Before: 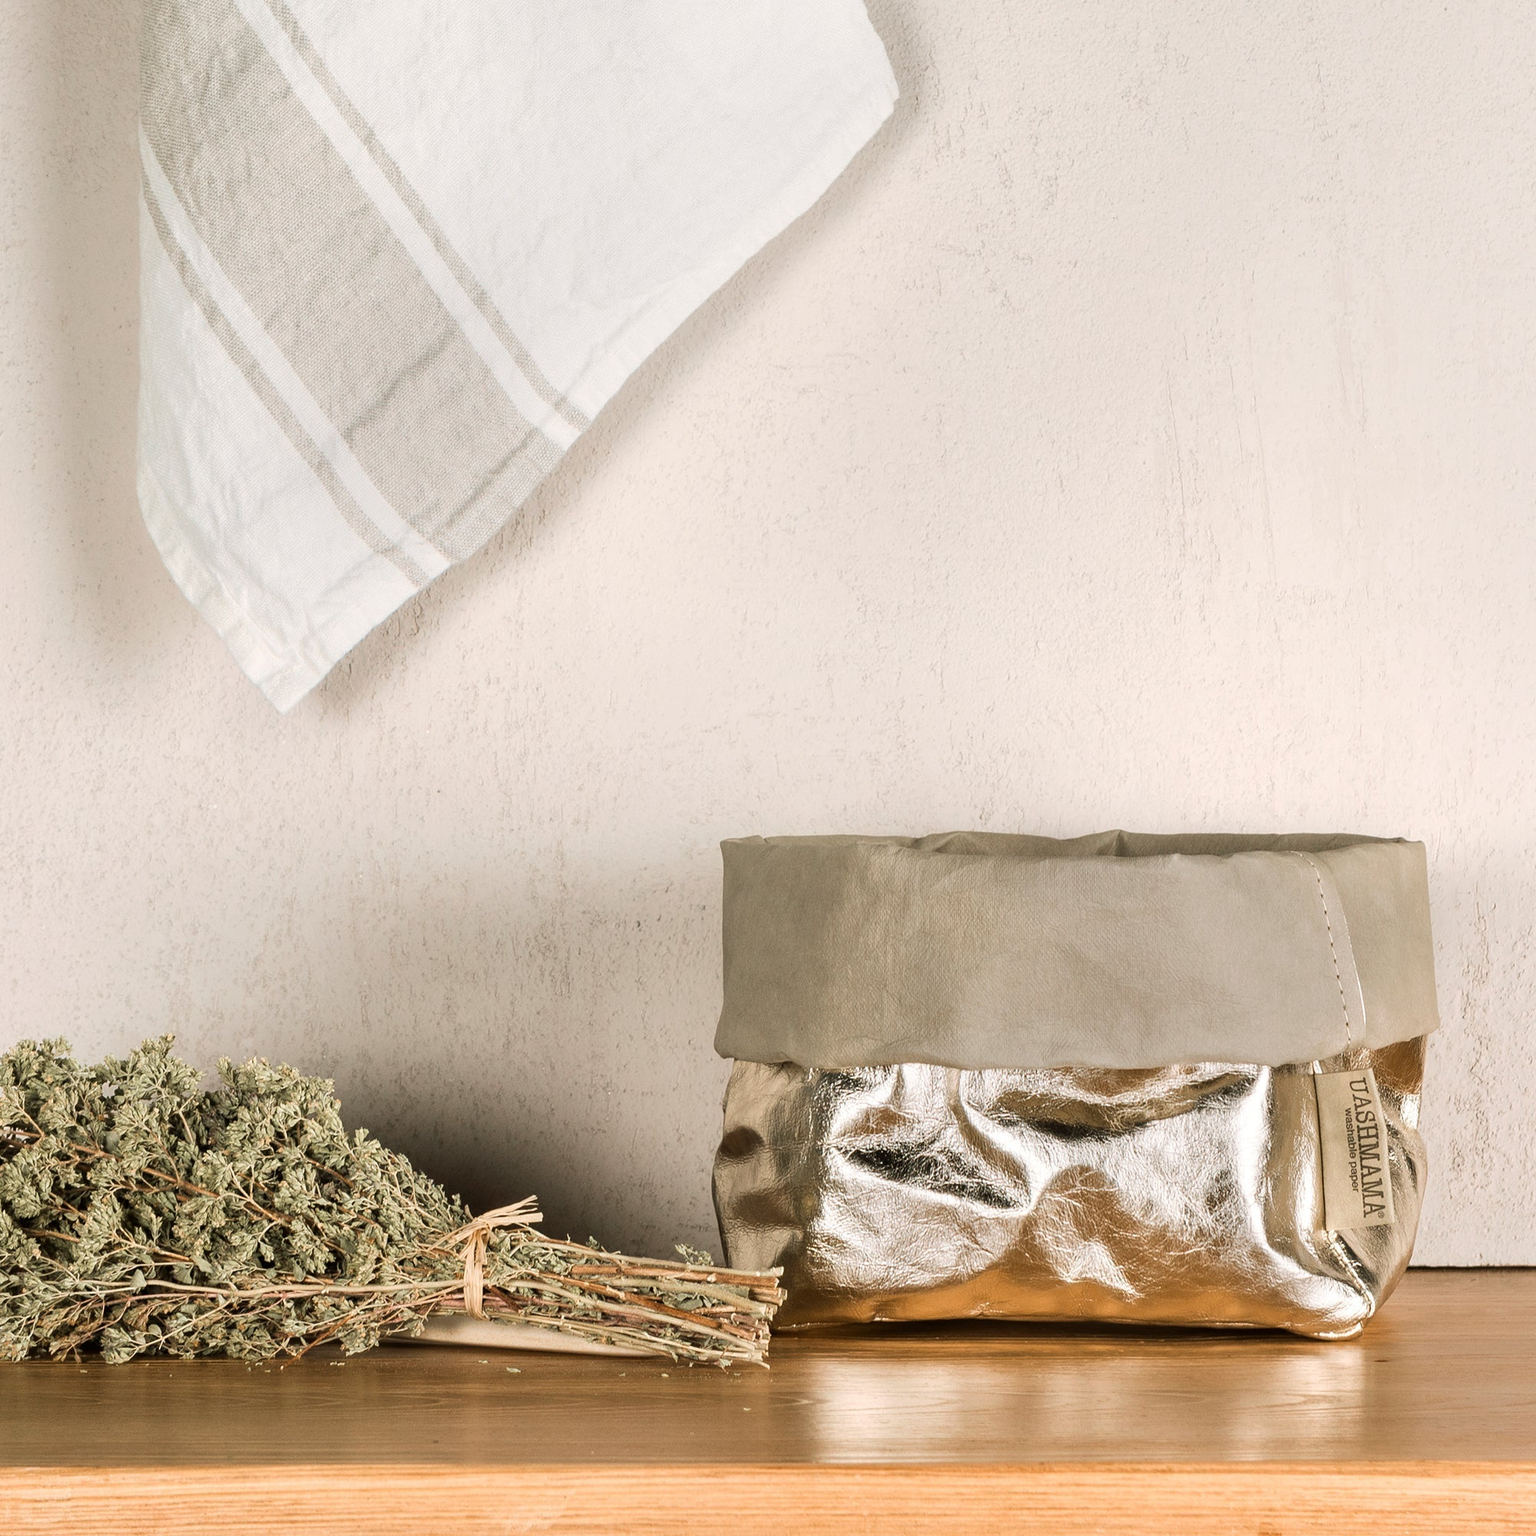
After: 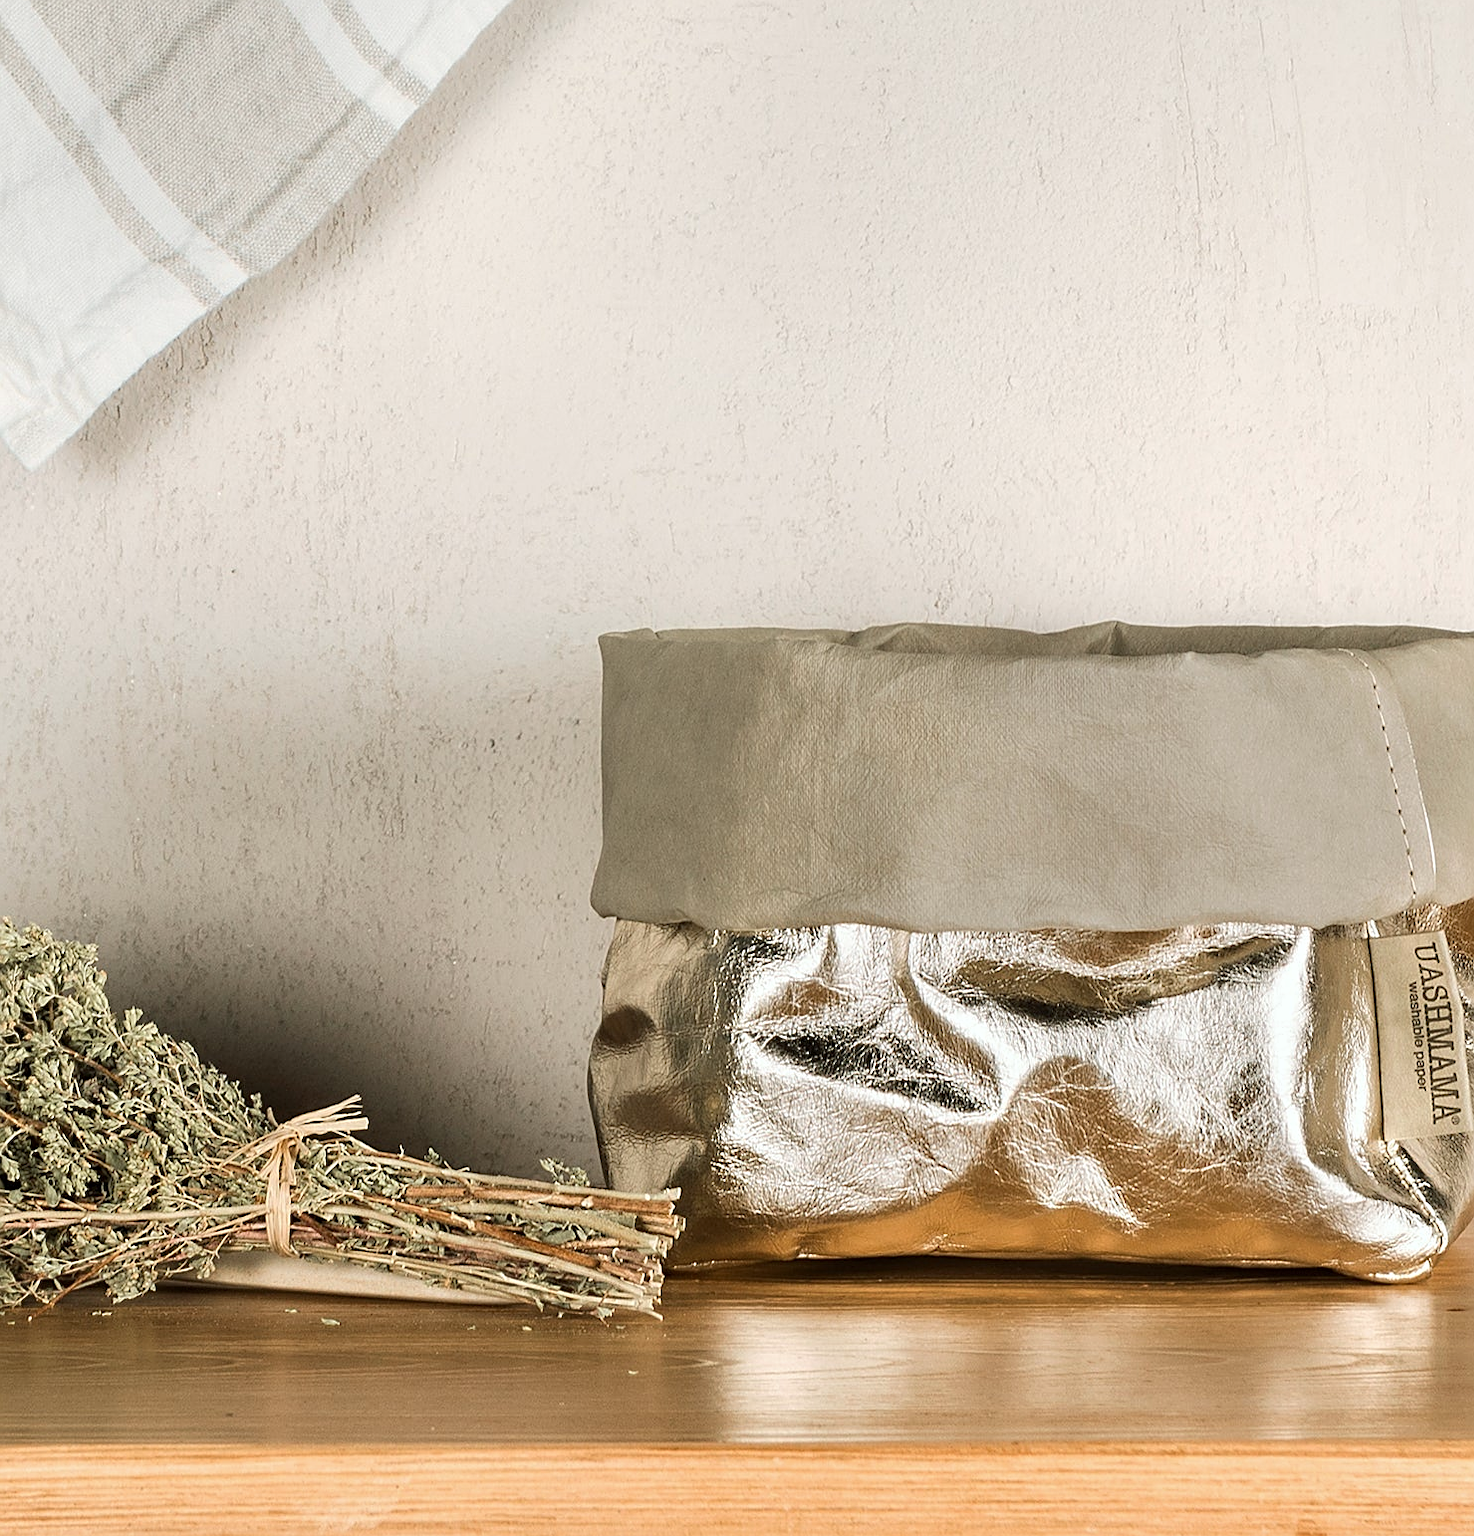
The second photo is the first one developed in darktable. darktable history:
crop: left 16.871%, top 22.857%, right 9.116%
tone equalizer: on, module defaults
sharpen: on, module defaults
white balance: red 0.978, blue 0.999
